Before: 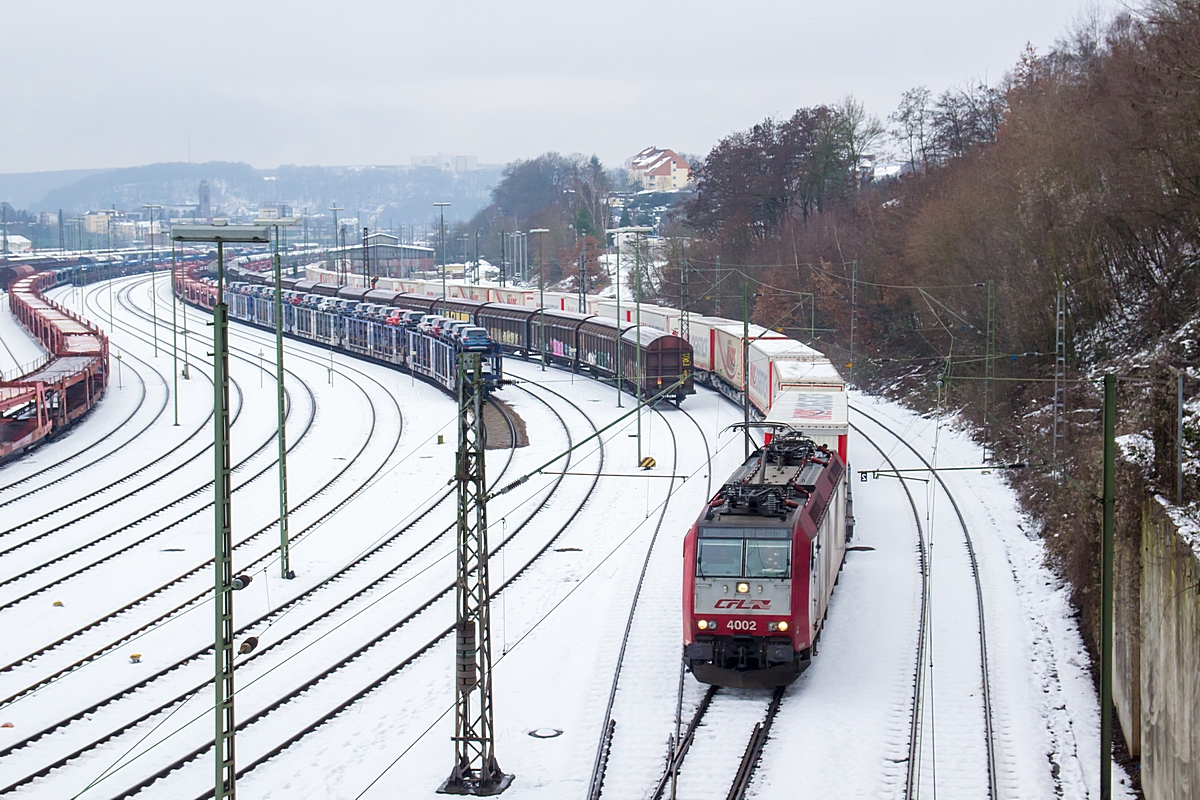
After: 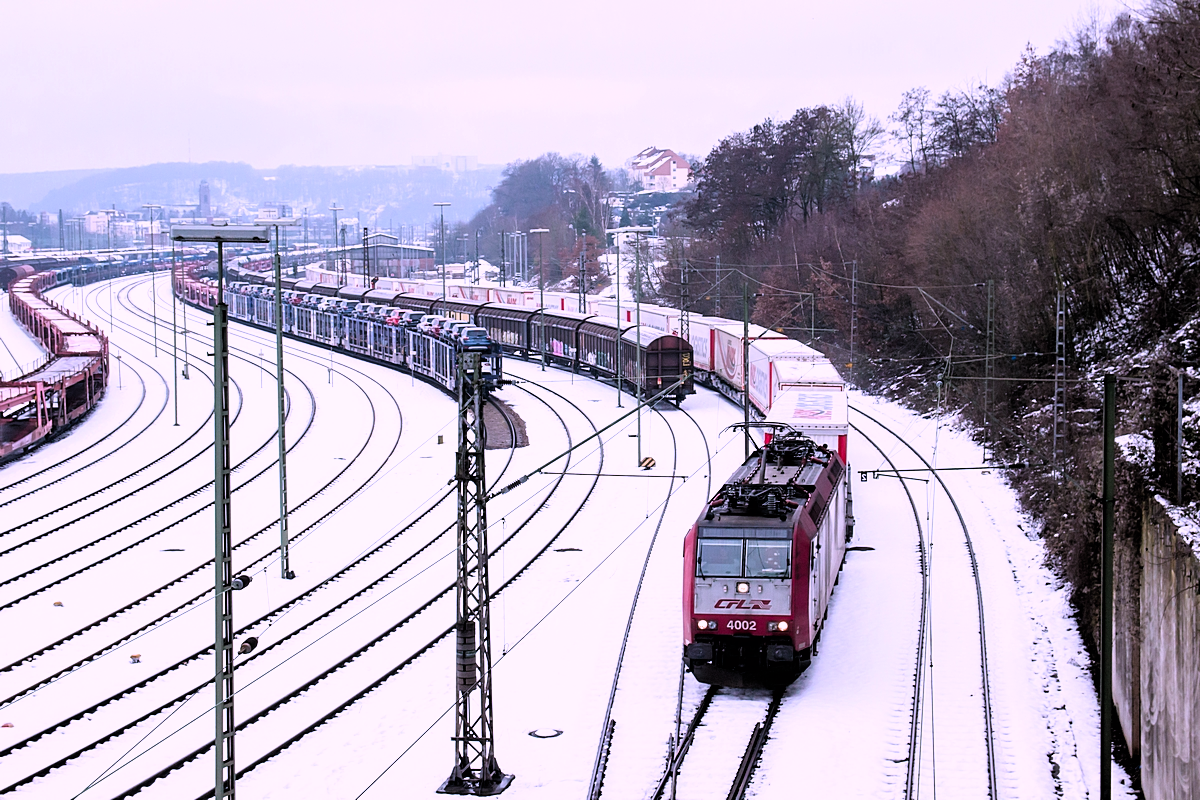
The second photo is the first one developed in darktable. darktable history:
color correction: highlights a* 15.06, highlights b* -24.71
filmic rgb: black relative exposure -3.67 EV, white relative exposure 2.44 EV, threshold 3 EV, hardness 3.3, contrast in shadows safe, enable highlight reconstruction true
